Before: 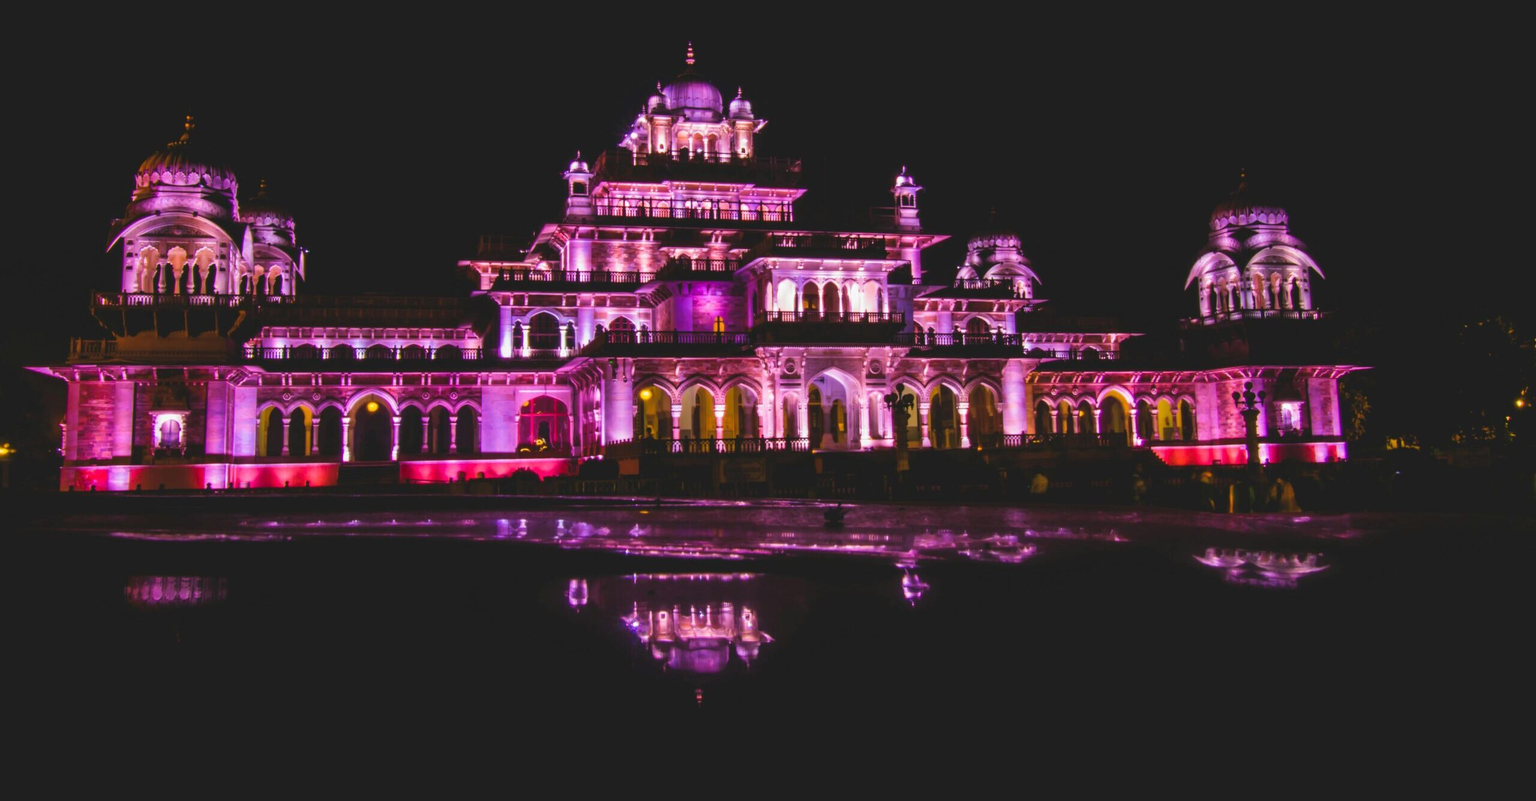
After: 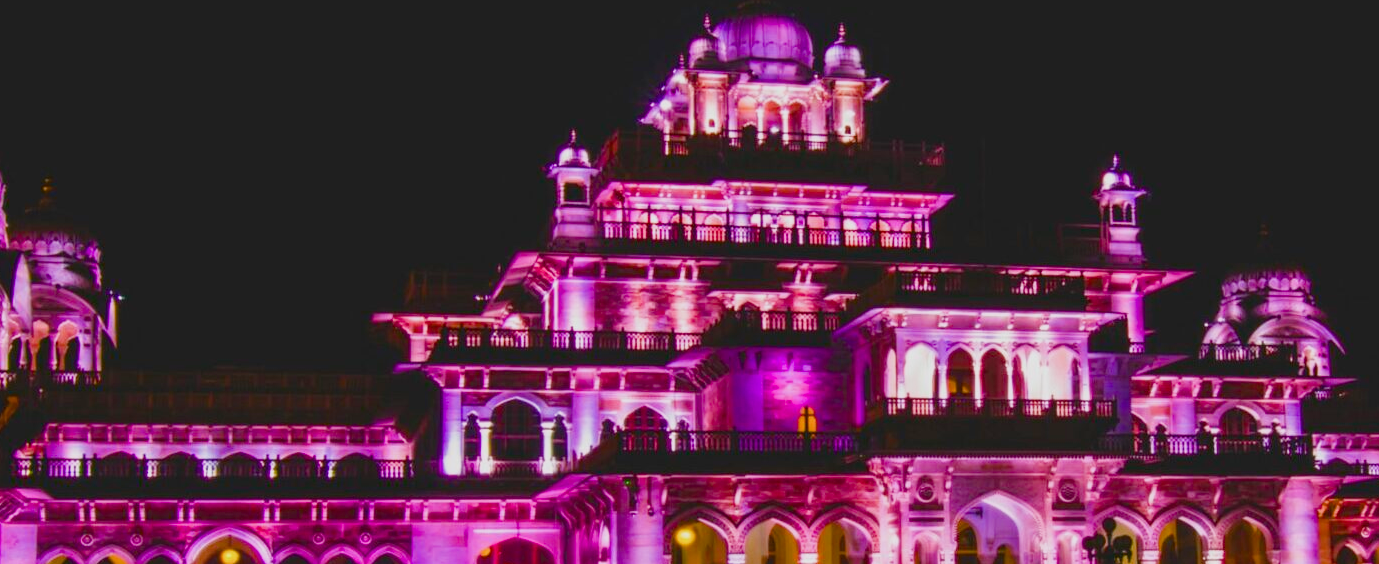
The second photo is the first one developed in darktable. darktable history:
color balance rgb: perceptual saturation grading › global saturation 20%, perceptual saturation grading › highlights -25%, perceptual saturation grading › shadows 50%
sigmoid: contrast 1.22, skew 0.65
crop: left 15.306%, top 9.065%, right 30.789%, bottom 48.638%
